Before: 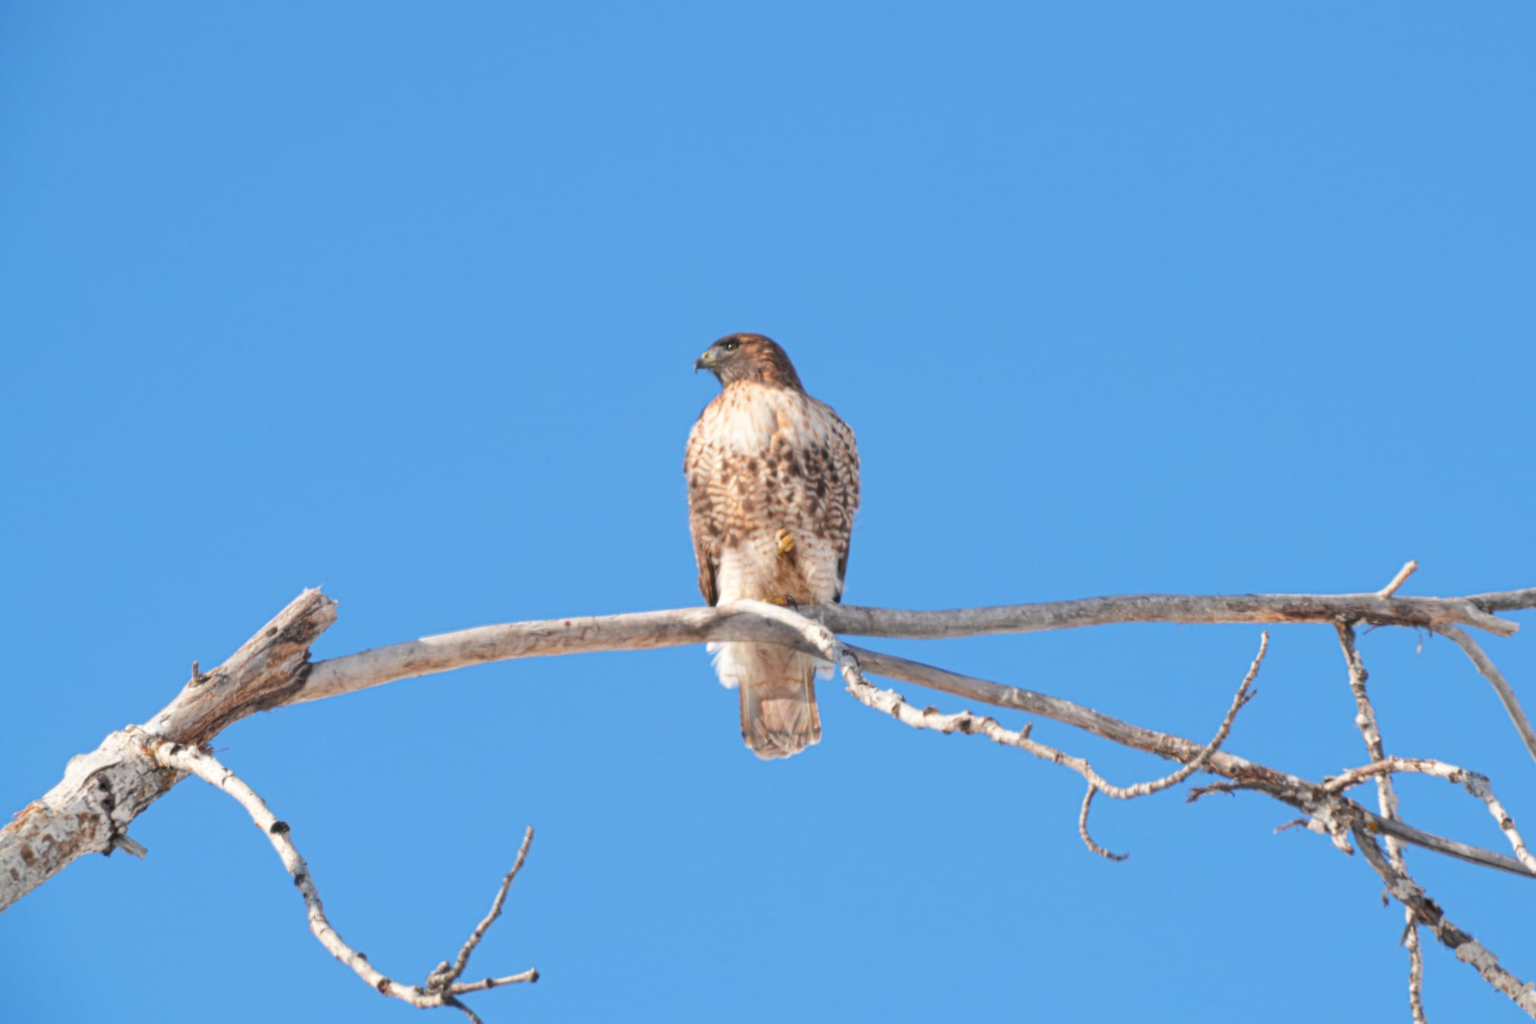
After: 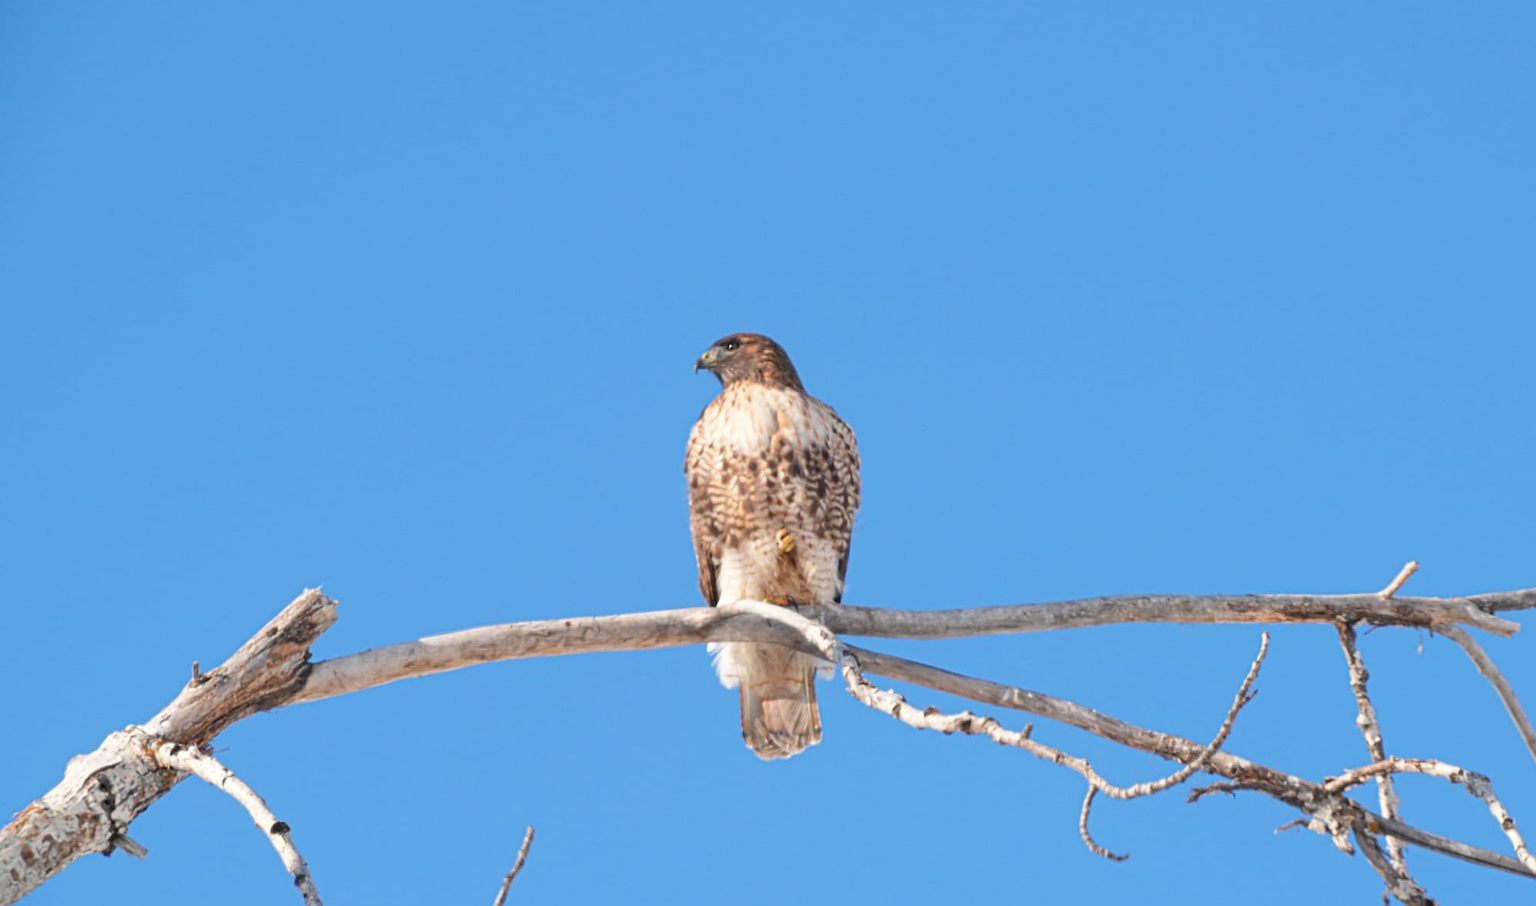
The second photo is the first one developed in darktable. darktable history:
crop and rotate: top 0%, bottom 11.434%
sharpen: on, module defaults
